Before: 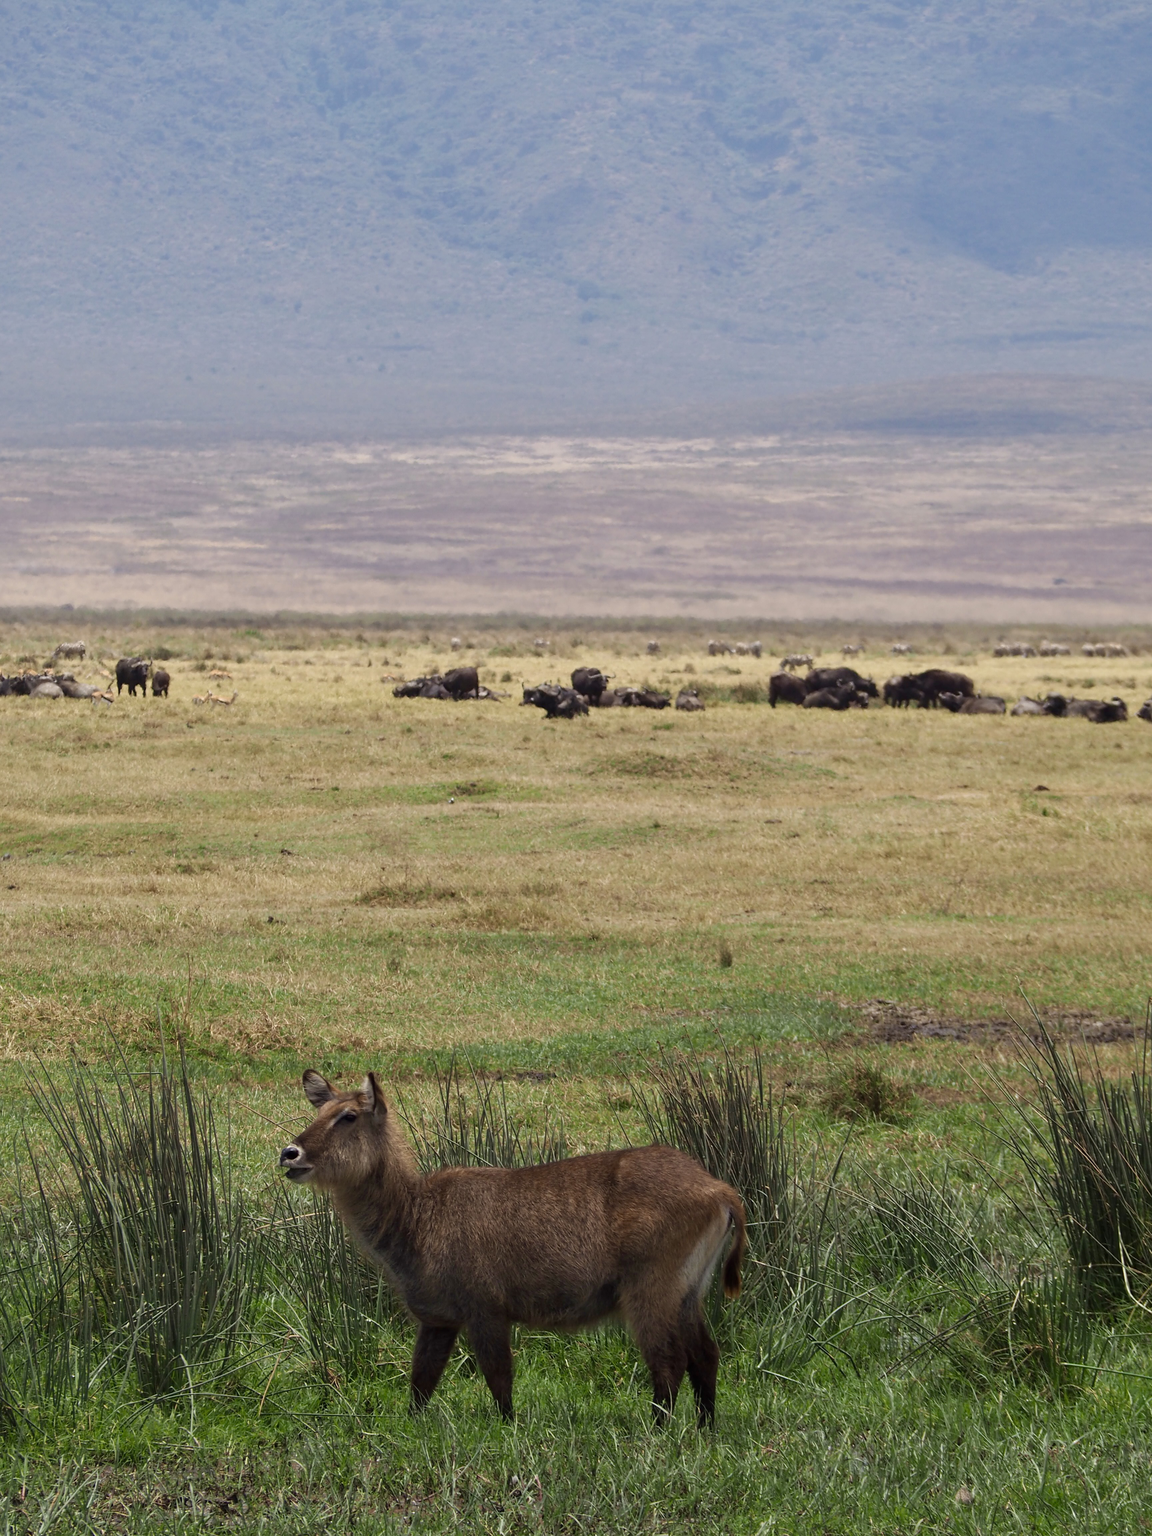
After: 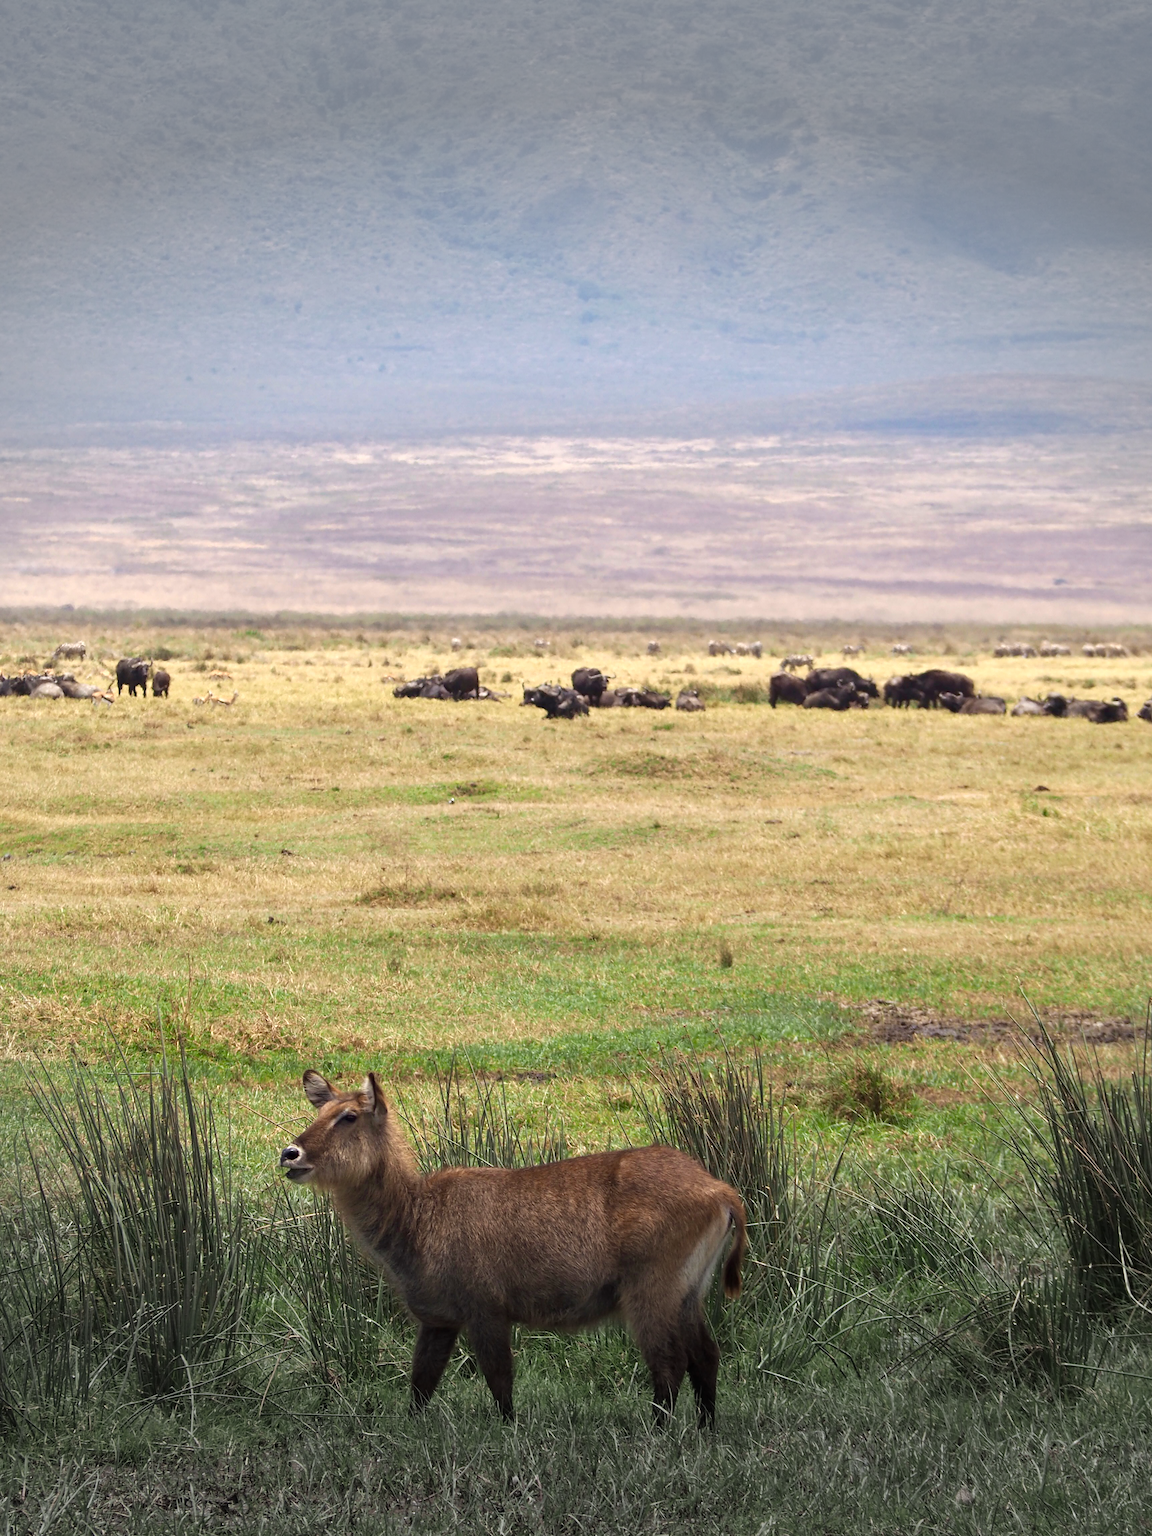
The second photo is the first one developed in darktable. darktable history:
vignetting: fall-off start 79.43%, saturation -0.649, width/height ratio 1.327, unbound false
exposure: exposure 0.64 EV, compensate highlight preservation false
